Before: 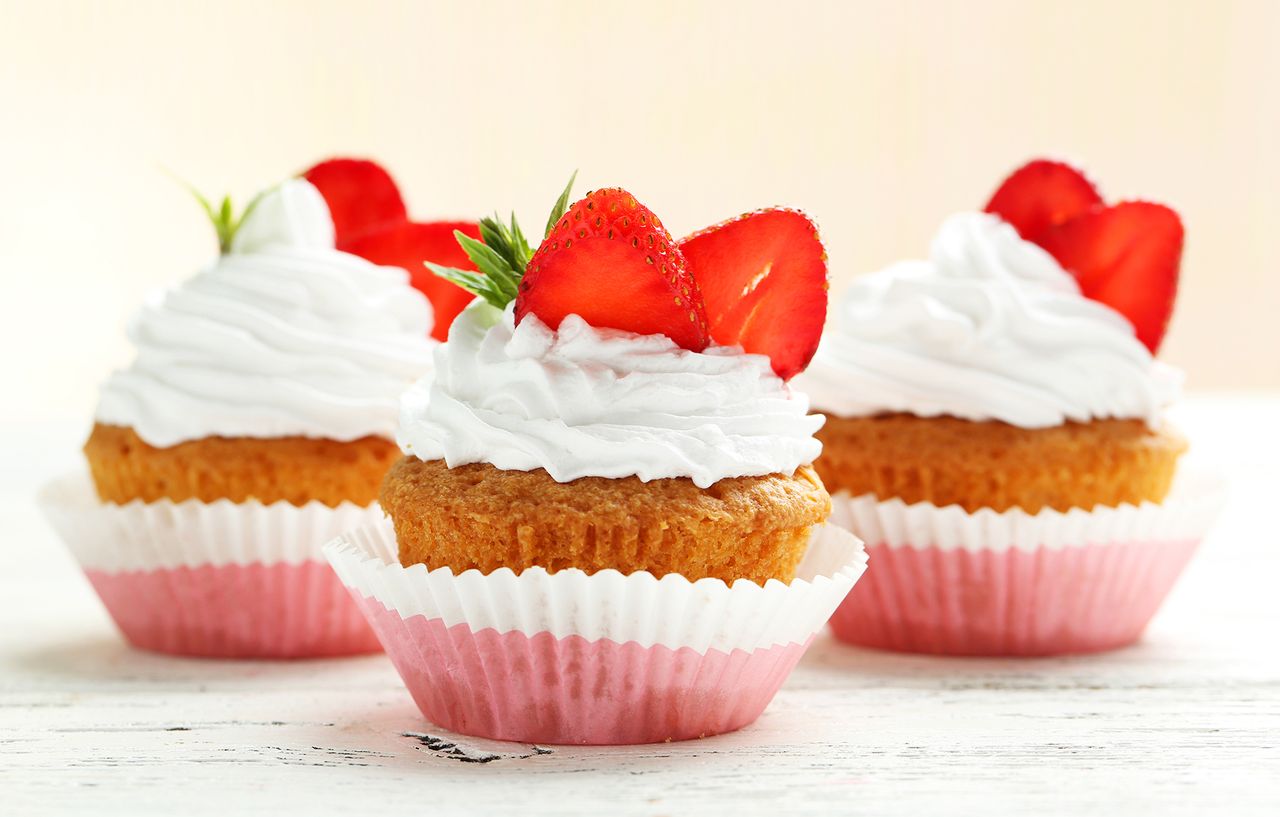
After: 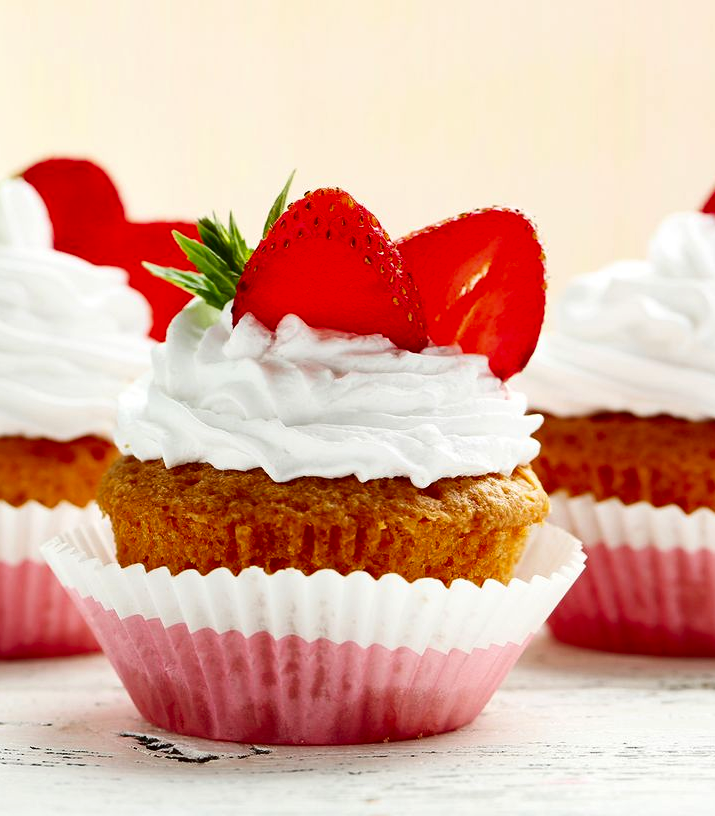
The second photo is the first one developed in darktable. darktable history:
crop: left 22.052%, right 22.02%, bottom 0.01%
contrast brightness saturation: contrast 0.131, brightness -0.242, saturation 0.146
